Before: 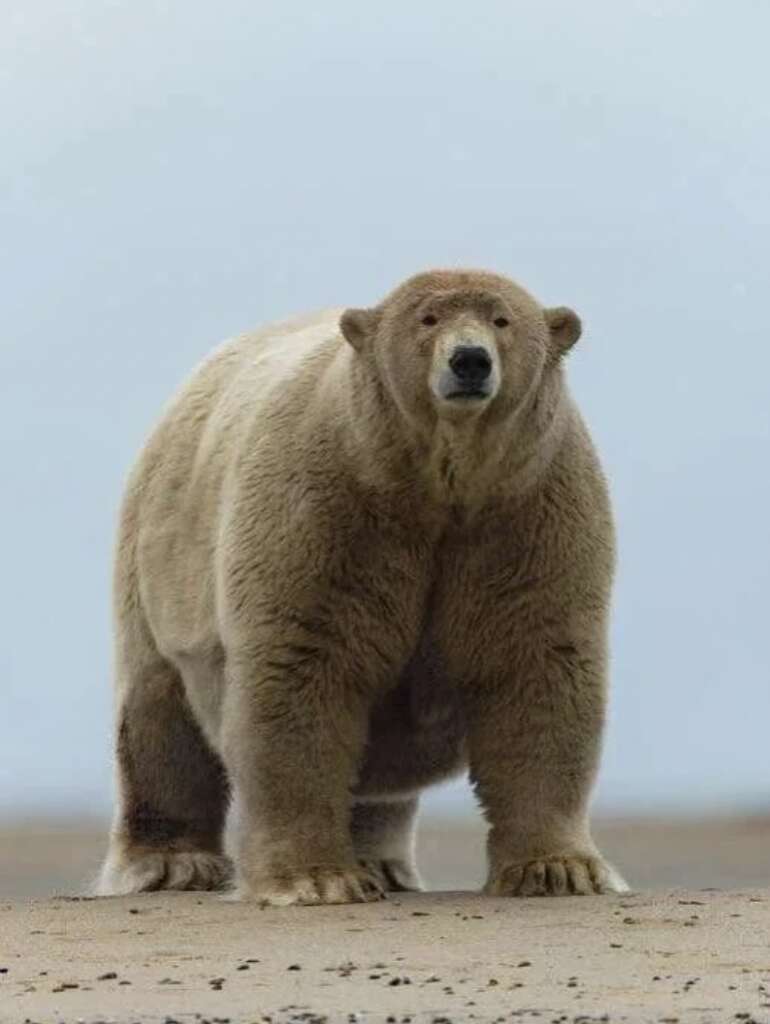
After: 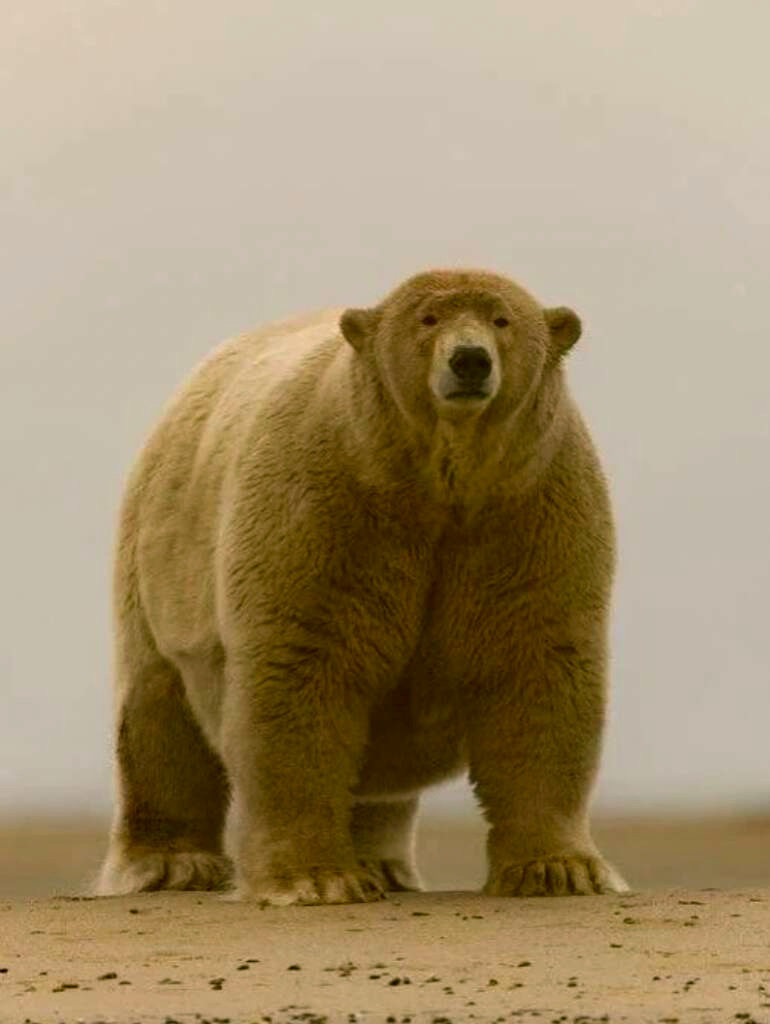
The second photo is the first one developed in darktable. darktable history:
tone equalizer: -8 EV 0.275 EV, -7 EV 0.453 EV, -6 EV 0.442 EV, -5 EV 0.218 EV, -3 EV -0.257 EV, -2 EV -0.428 EV, -1 EV -0.405 EV, +0 EV -0.226 EV
color correction: highlights a* 8.73, highlights b* 15.57, shadows a* -0.431, shadows b* 26.31
